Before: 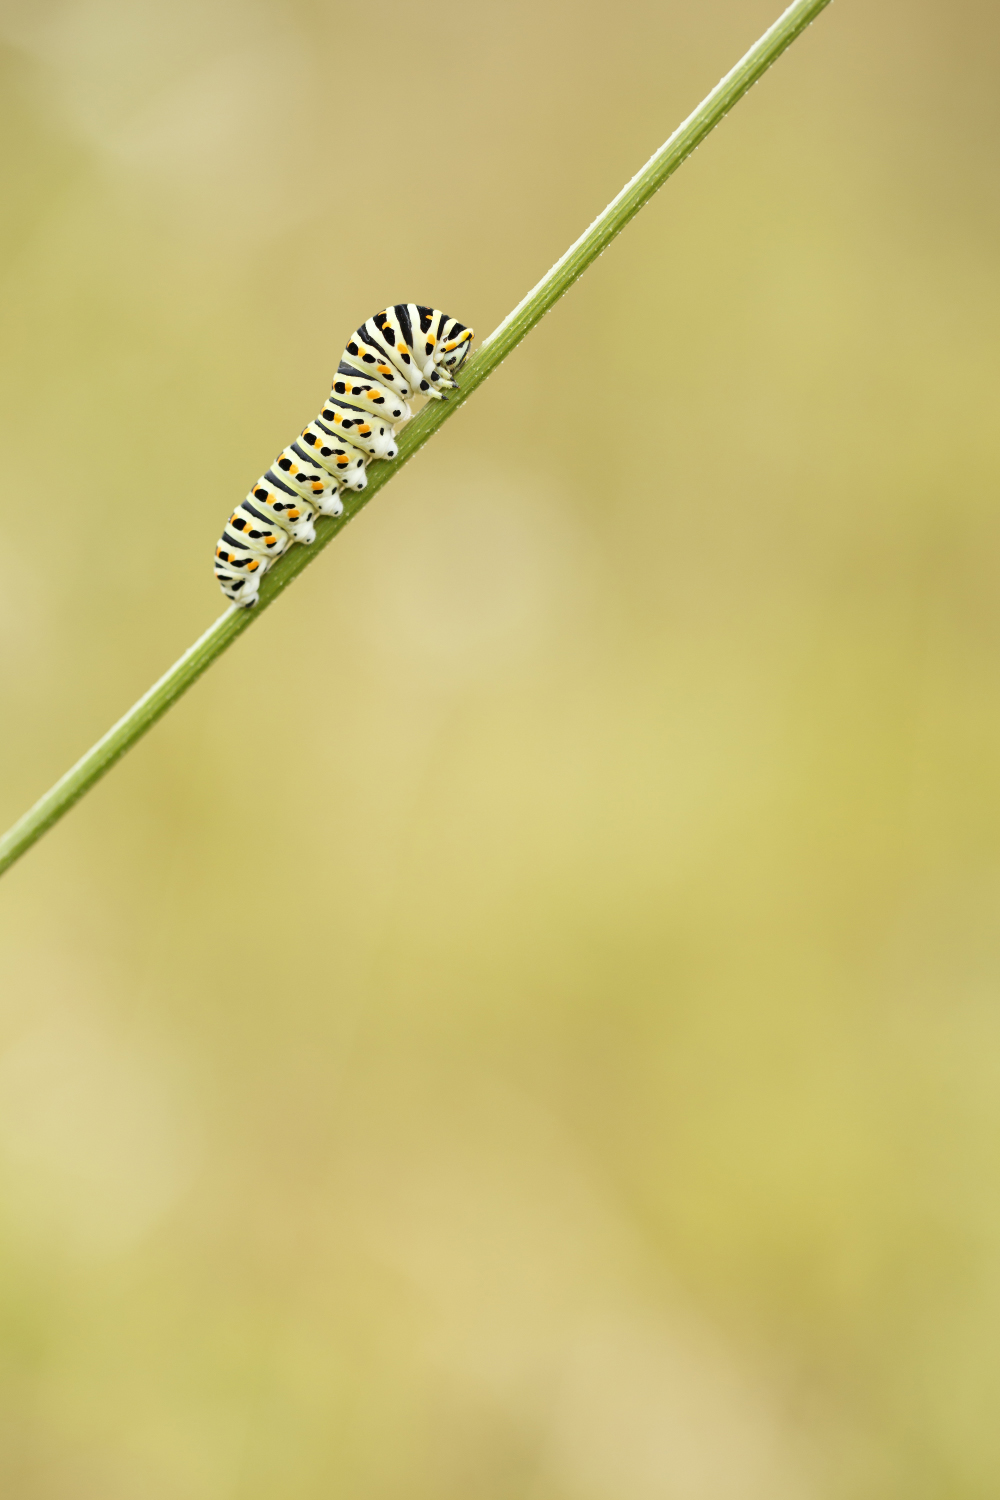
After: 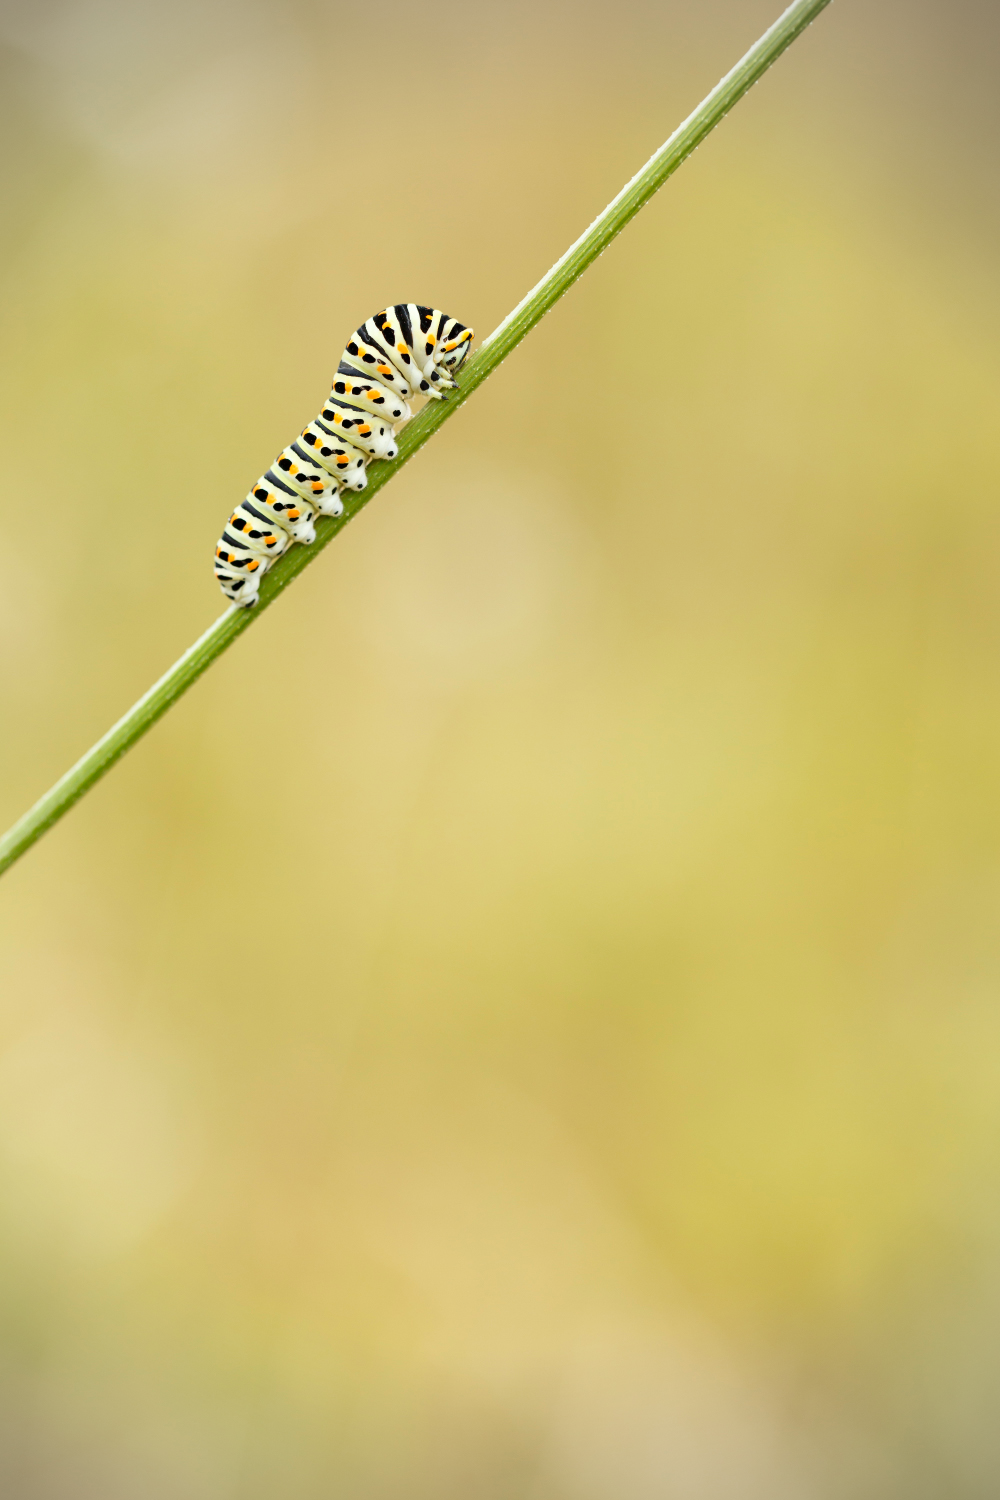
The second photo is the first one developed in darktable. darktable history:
vignetting: fall-off radius 45%, brightness -0.33
